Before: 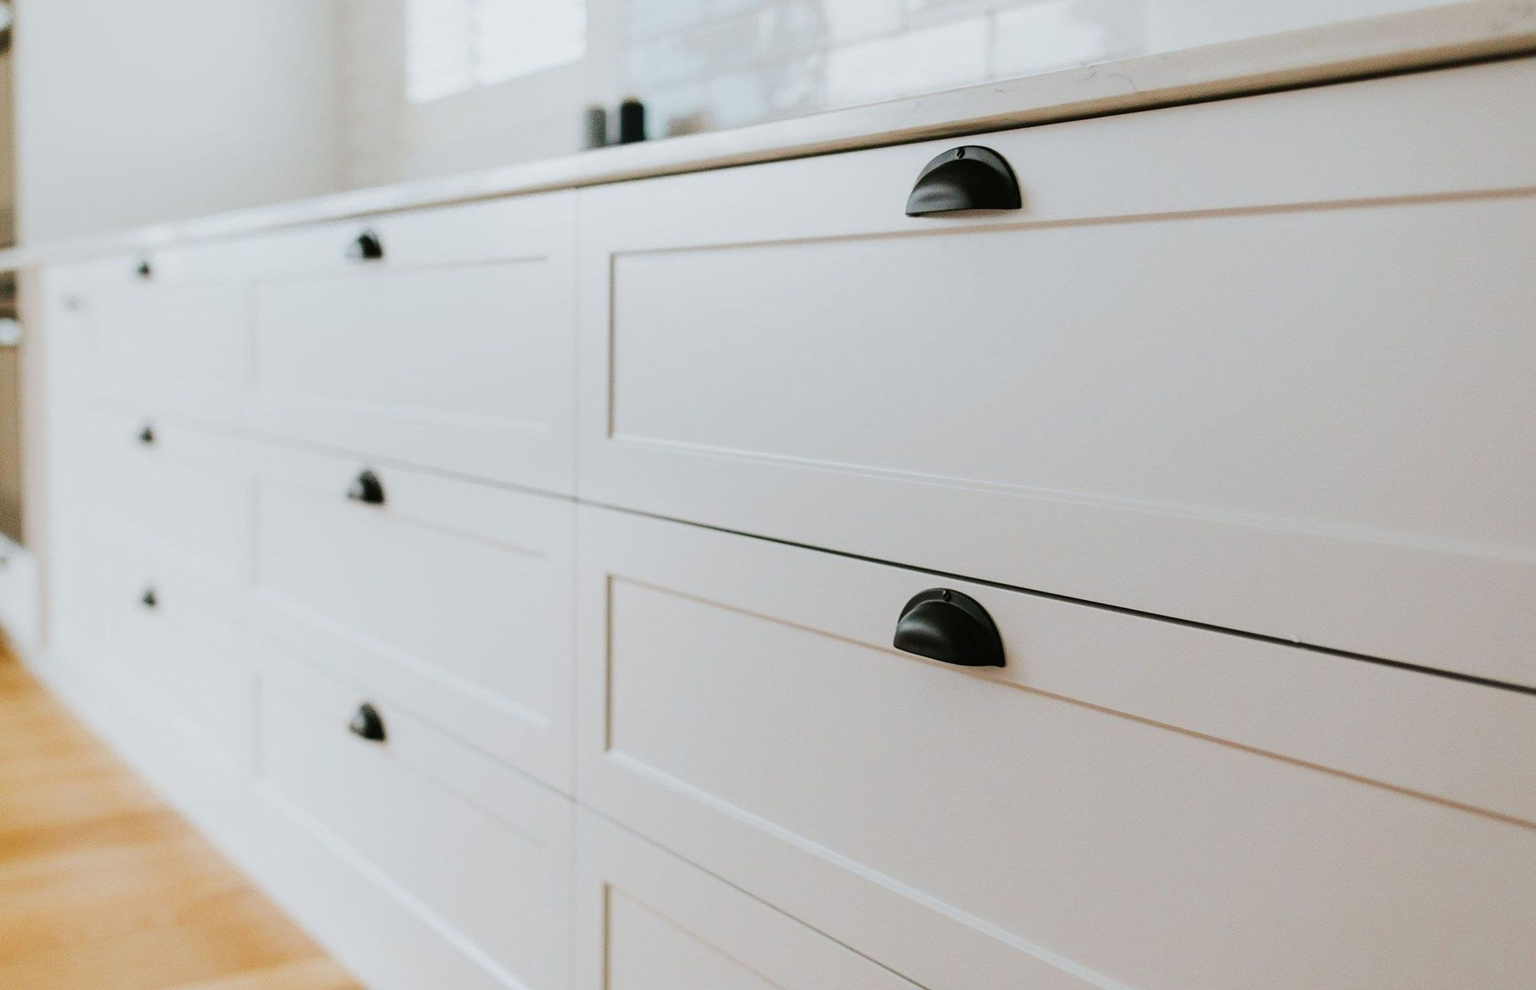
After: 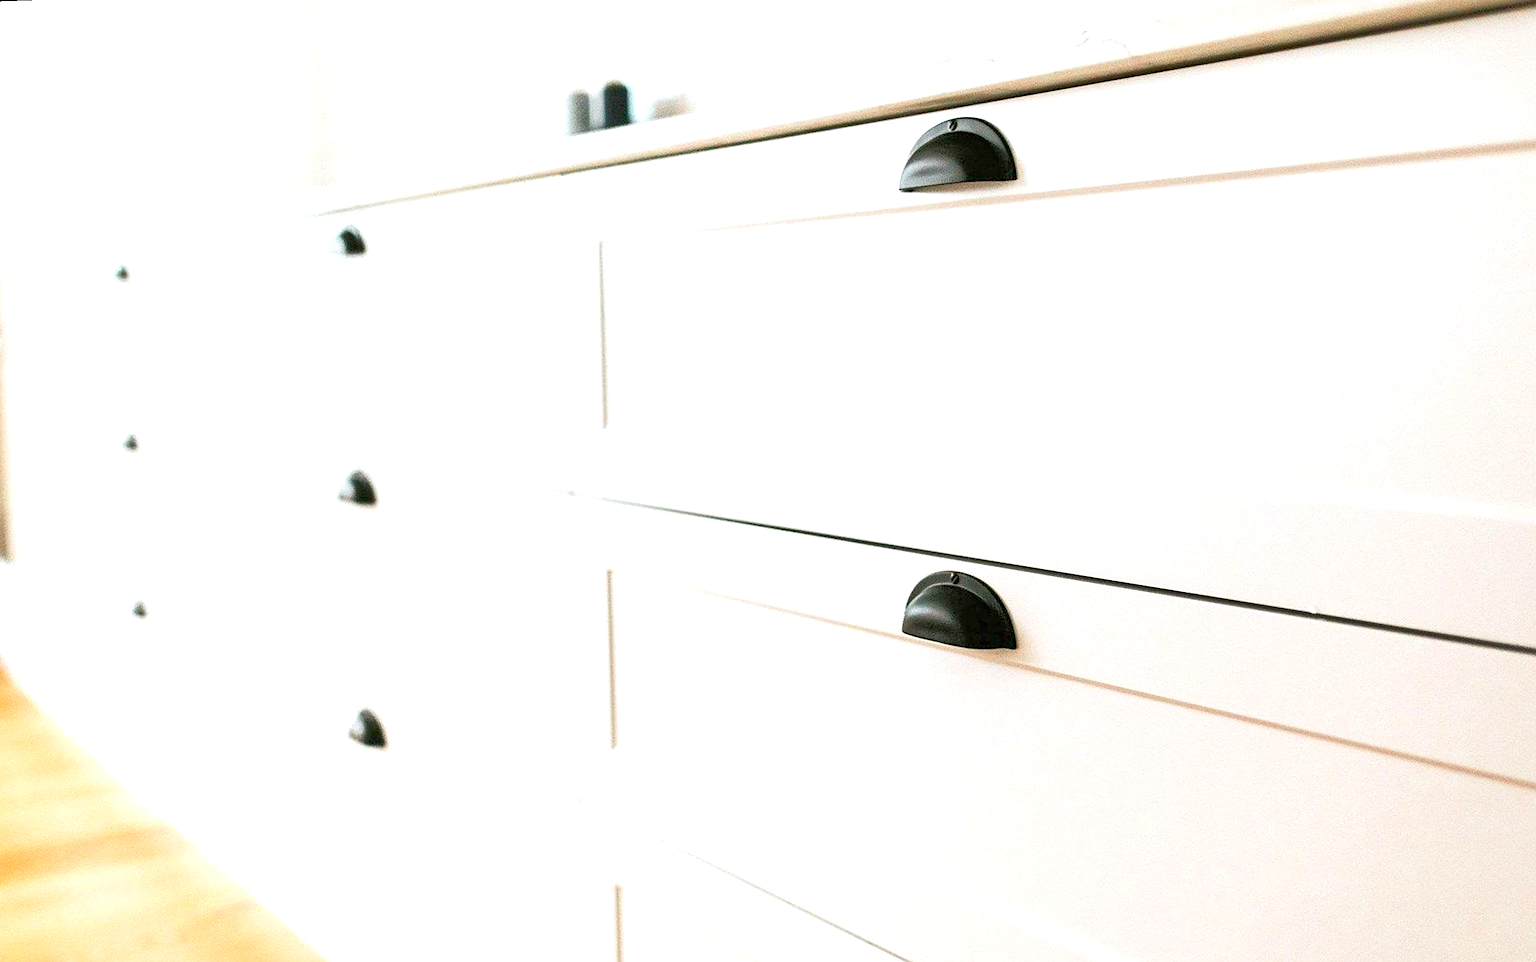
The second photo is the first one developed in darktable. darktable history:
rotate and perspective: rotation -2°, crop left 0.022, crop right 0.978, crop top 0.049, crop bottom 0.951
tone equalizer: -7 EV 0.15 EV, -6 EV 0.6 EV, -5 EV 1.15 EV, -4 EV 1.33 EV, -3 EV 1.15 EV, -2 EV 0.6 EV, -1 EV 0.15 EV, mask exposure compensation -0.5 EV
sharpen: on, module defaults
exposure: black level correction 0.001, exposure 1.116 EV, compensate highlight preservation false
